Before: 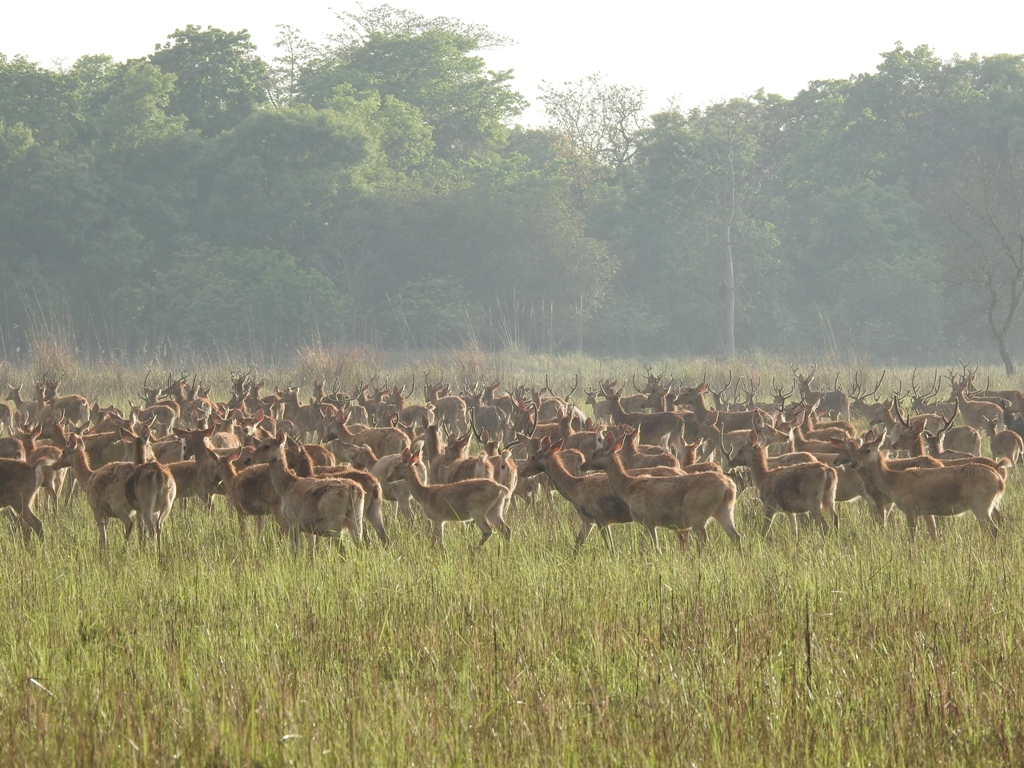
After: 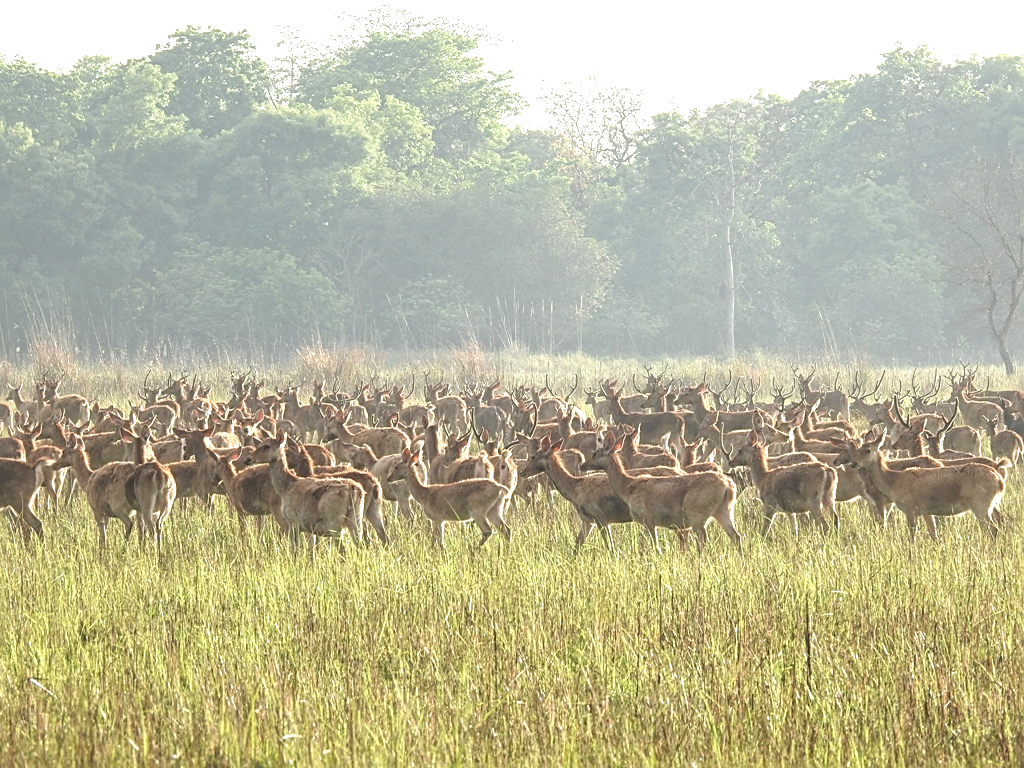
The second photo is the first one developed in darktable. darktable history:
exposure: exposure 0.765 EV, compensate highlight preservation false
local contrast: on, module defaults
sharpen: on, module defaults
tone equalizer: on, module defaults
